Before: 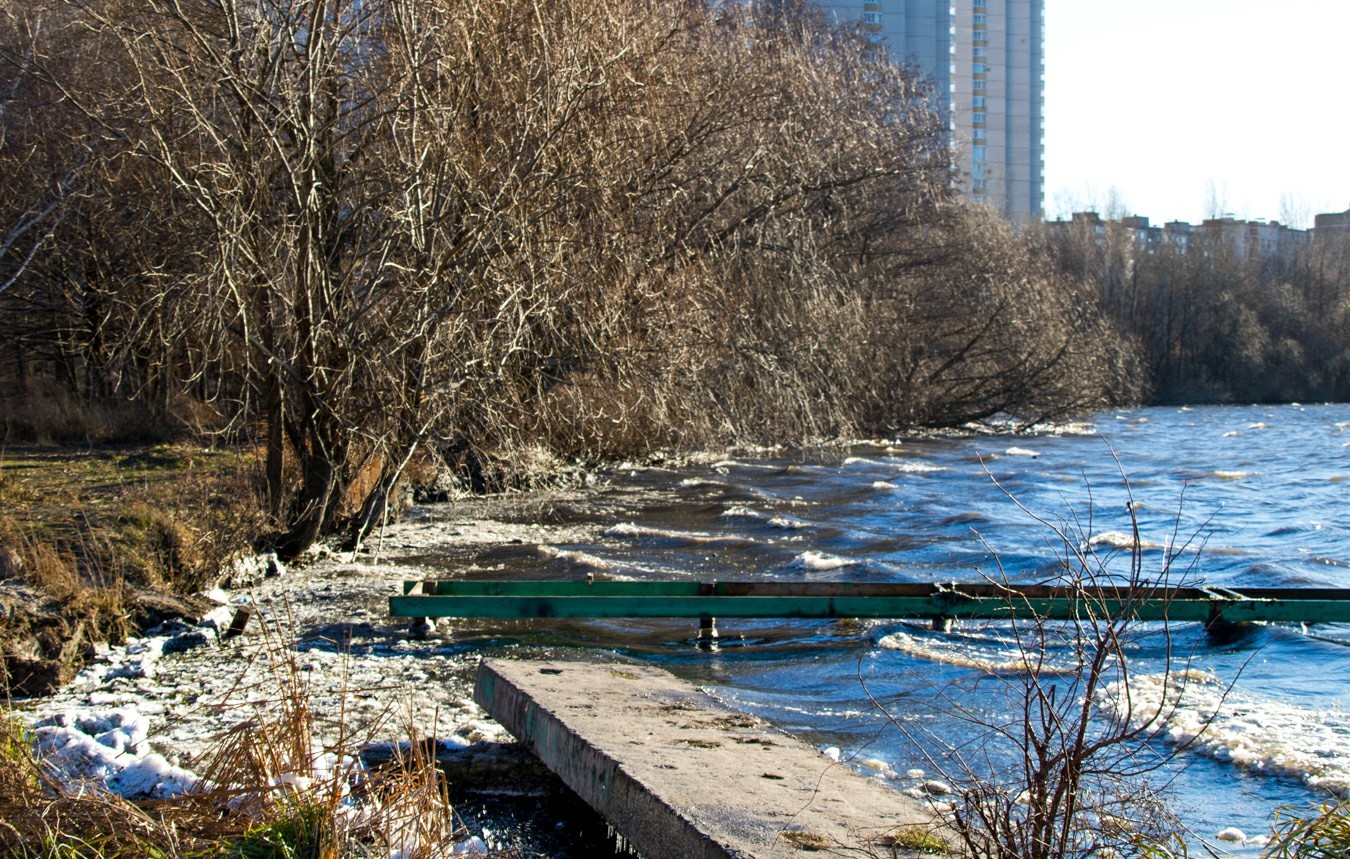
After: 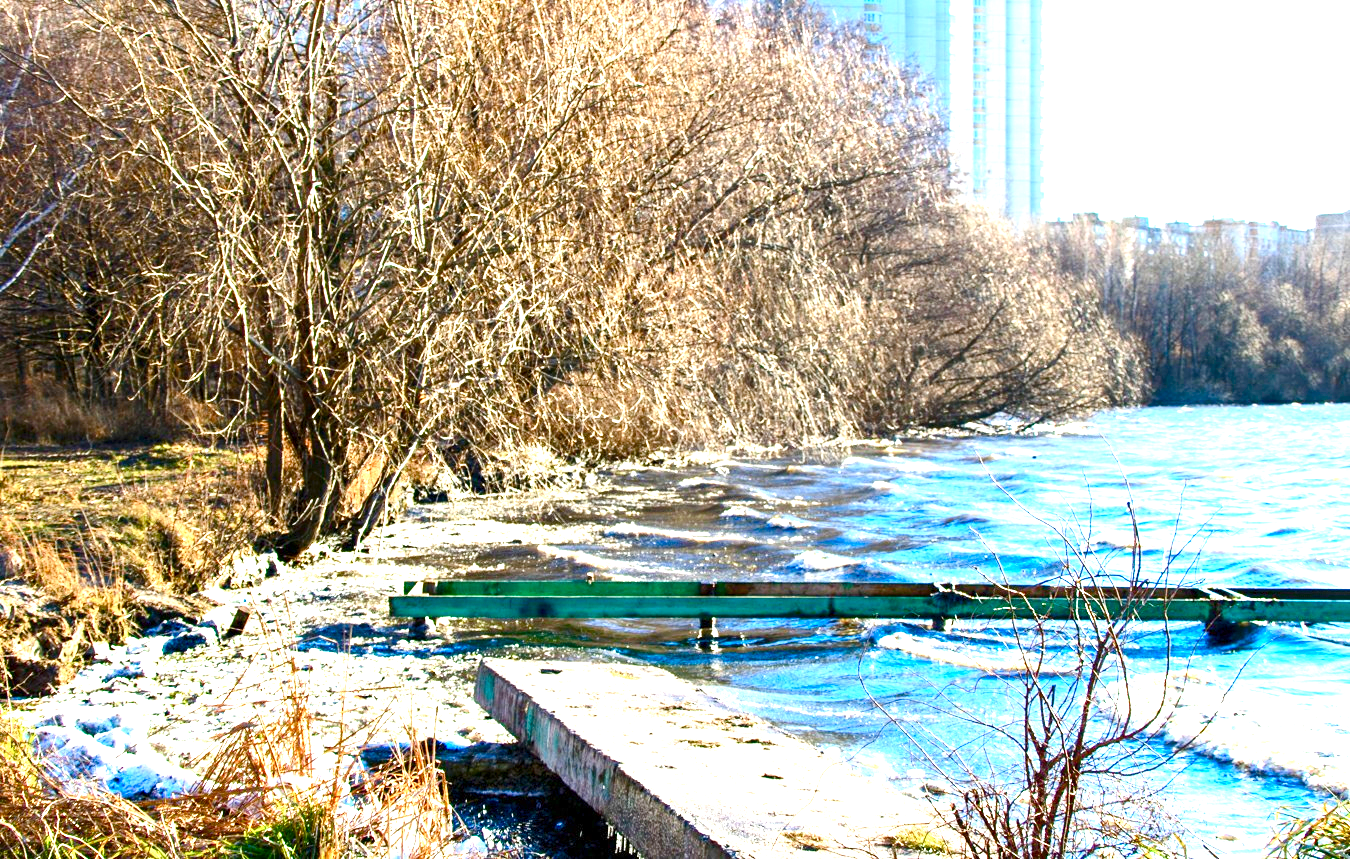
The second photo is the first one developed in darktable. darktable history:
color balance rgb: shadows lift › luminance -10.264%, perceptual saturation grading › global saturation 20%, perceptual saturation grading › highlights -50.036%, perceptual saturation grading › shadows 31.104%, global vibrance 20%
exposure: exposure 1.995 EV, compensate highlight preservation false
contrast brightness saturation: contrast 0.16, saturation 0.315
